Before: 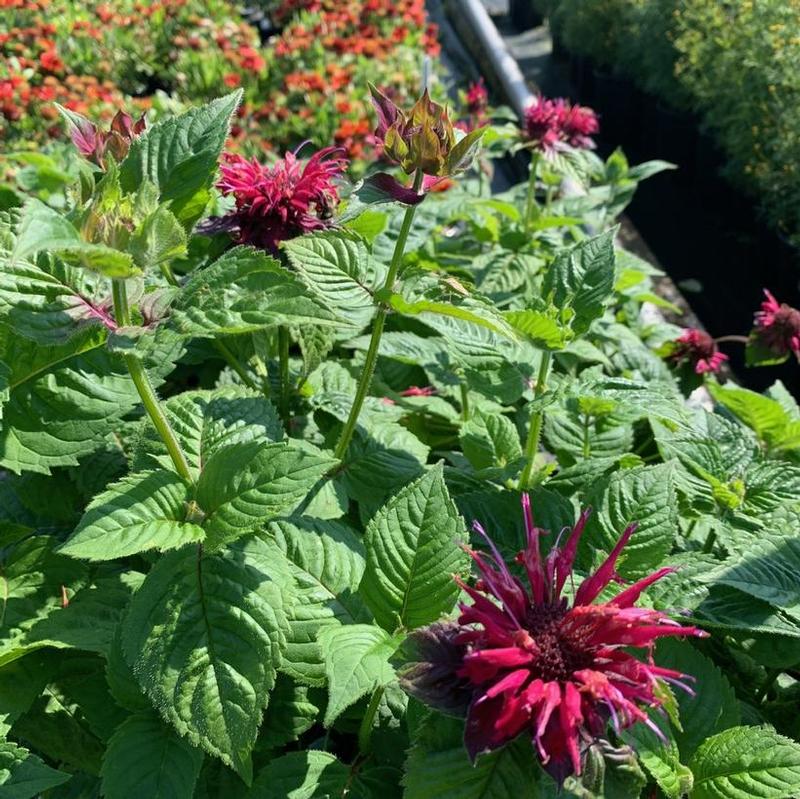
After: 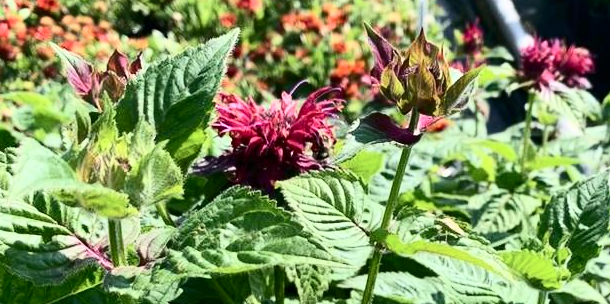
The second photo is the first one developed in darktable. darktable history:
crop: left 0.579%, top 7.627%, right 23.167%, bottom 54.275%
contrast brightness saturation: contrast 0.39, brightness 0.1
